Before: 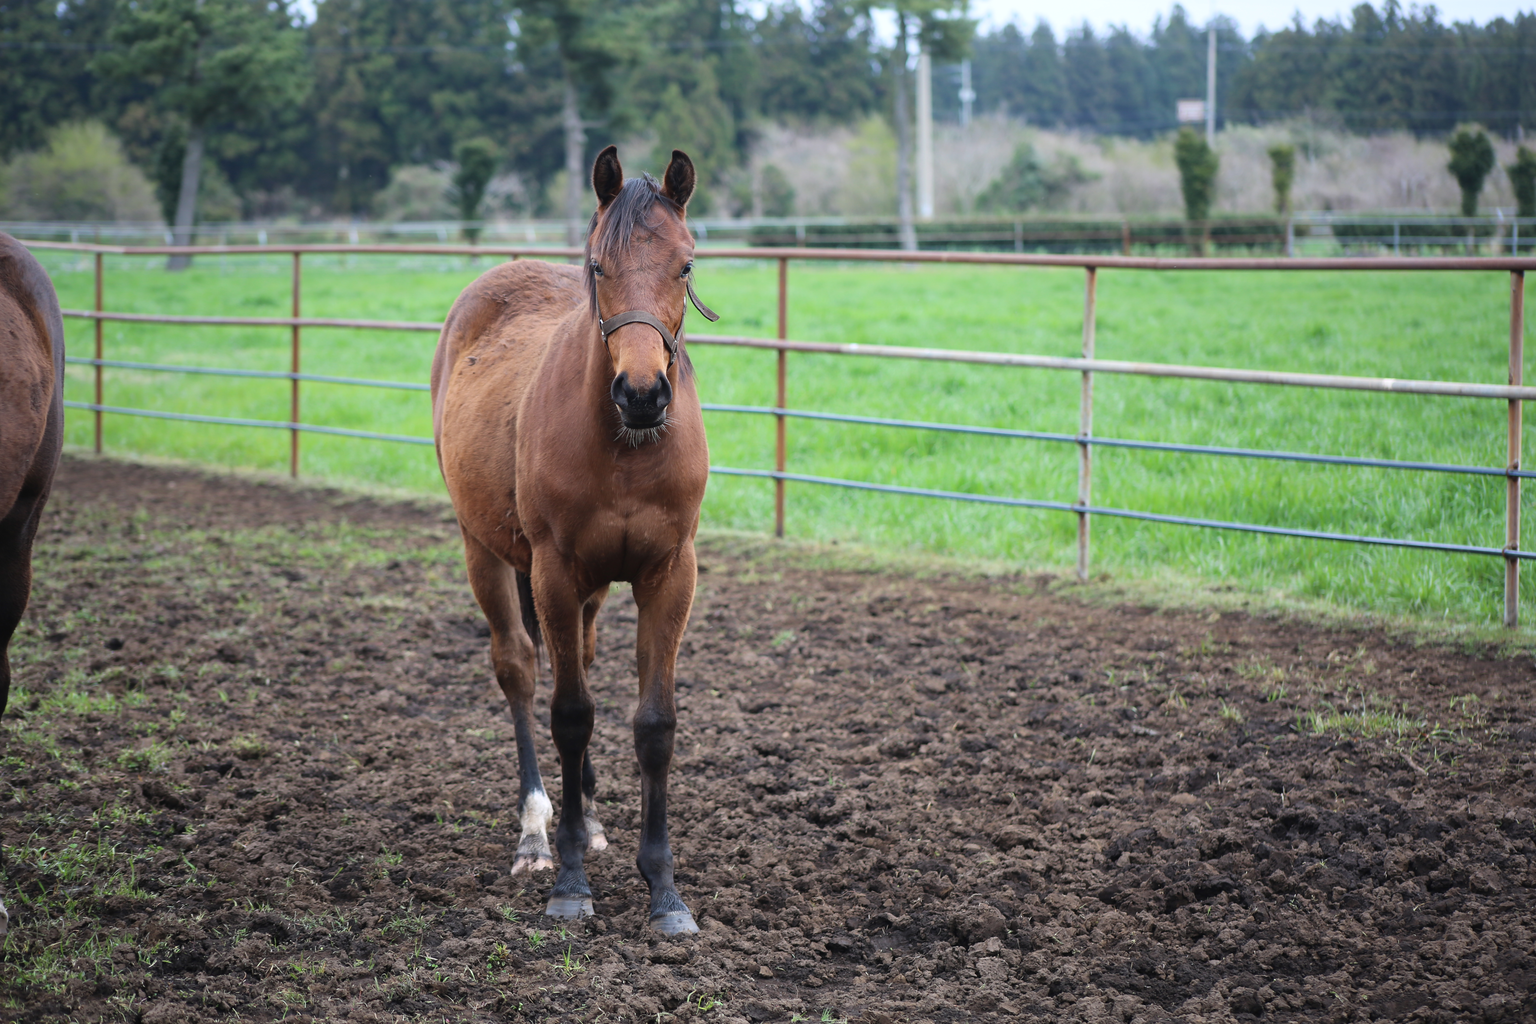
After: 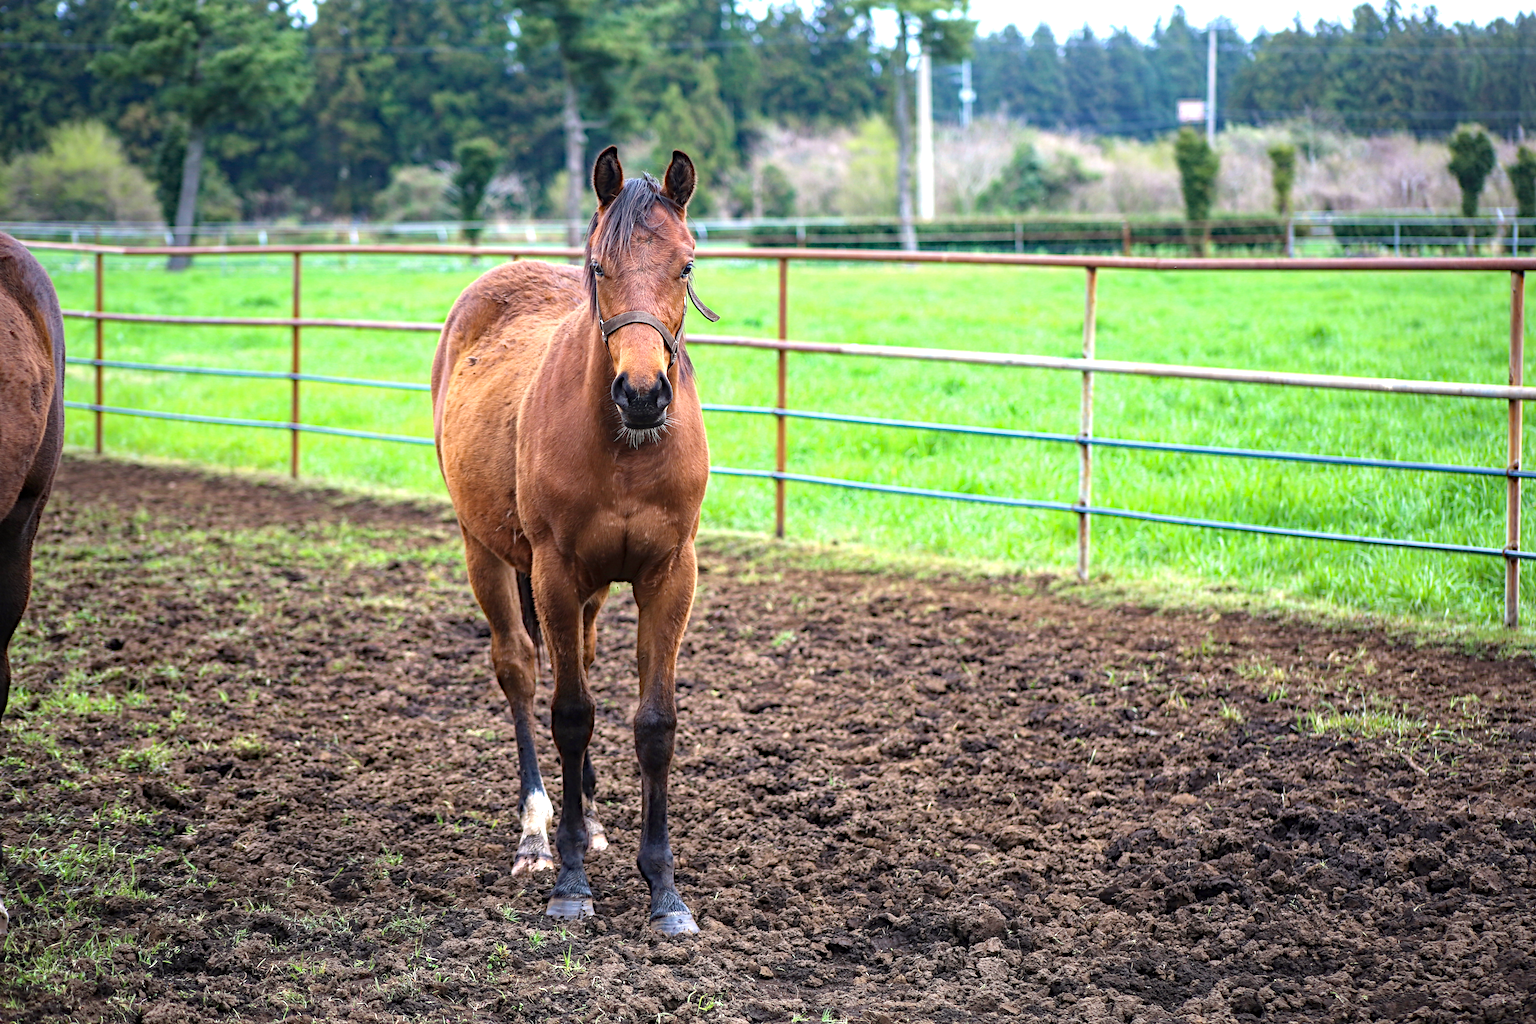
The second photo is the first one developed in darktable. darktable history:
exposure: black level correction -0.001, exposure 0.9 EV, compensate exposure bias true, compensate highlight preservation false
haze removal: strength 0.5, distance 0.43, compatibility mode true, adaptive false
local contrast: detail 130%
